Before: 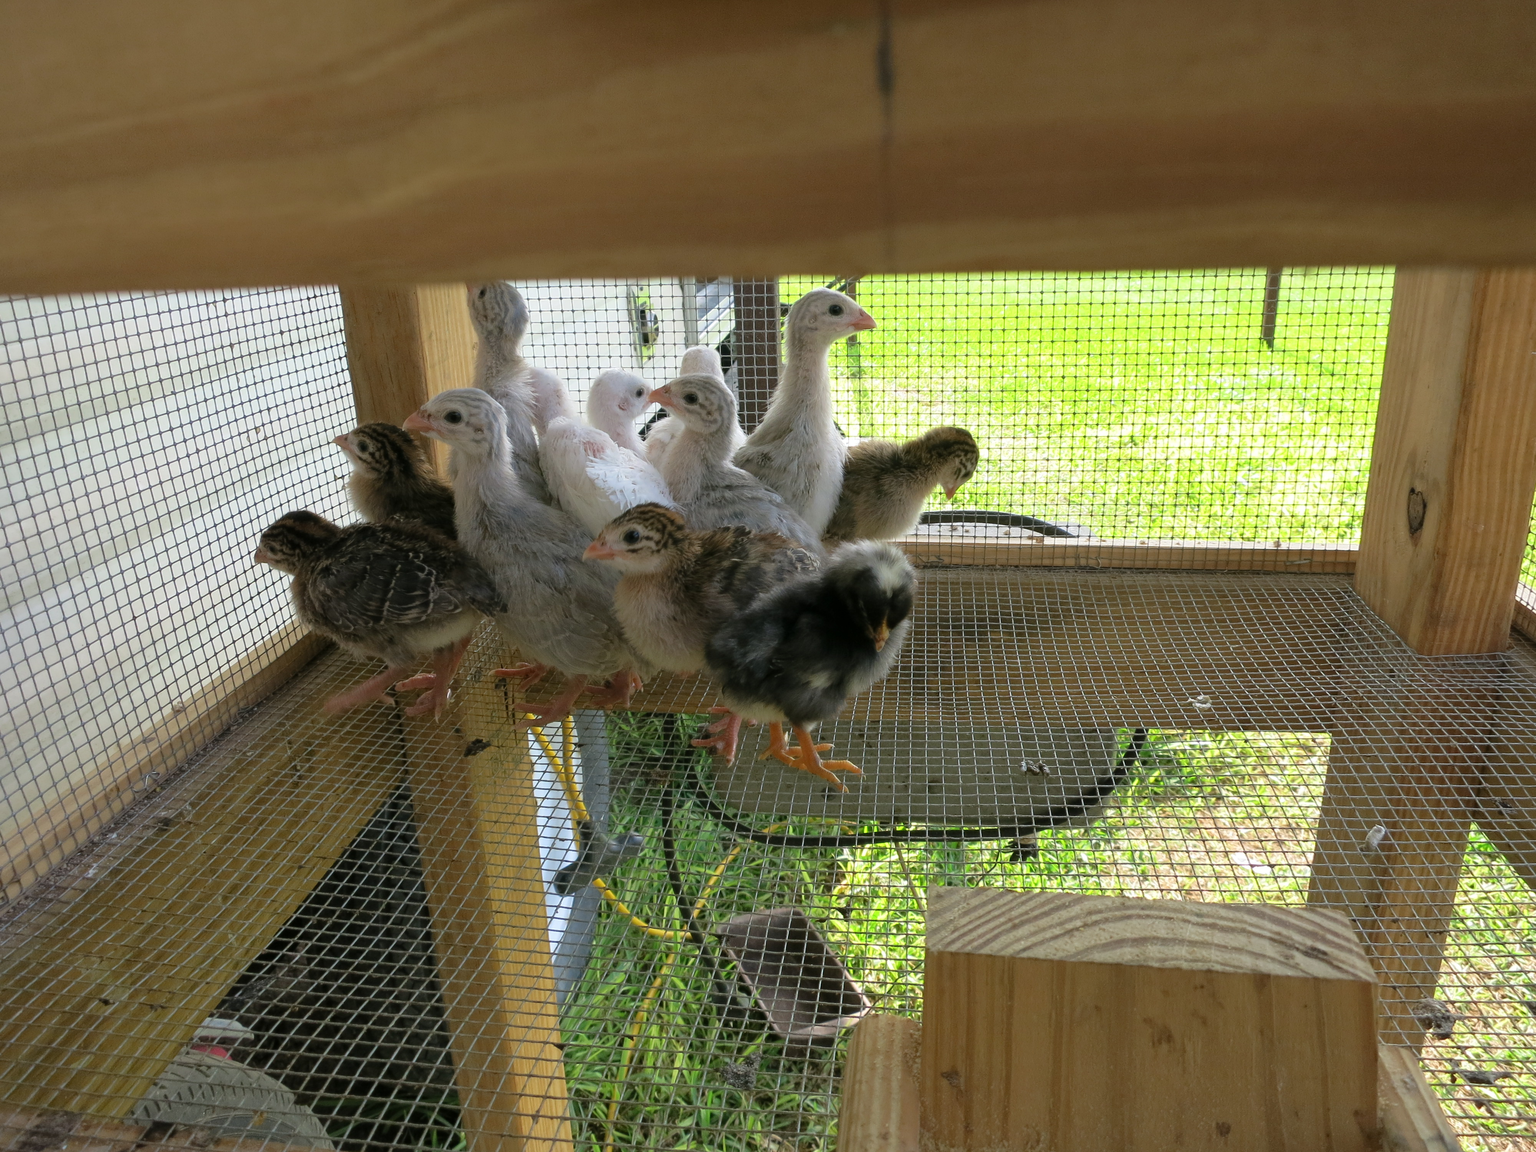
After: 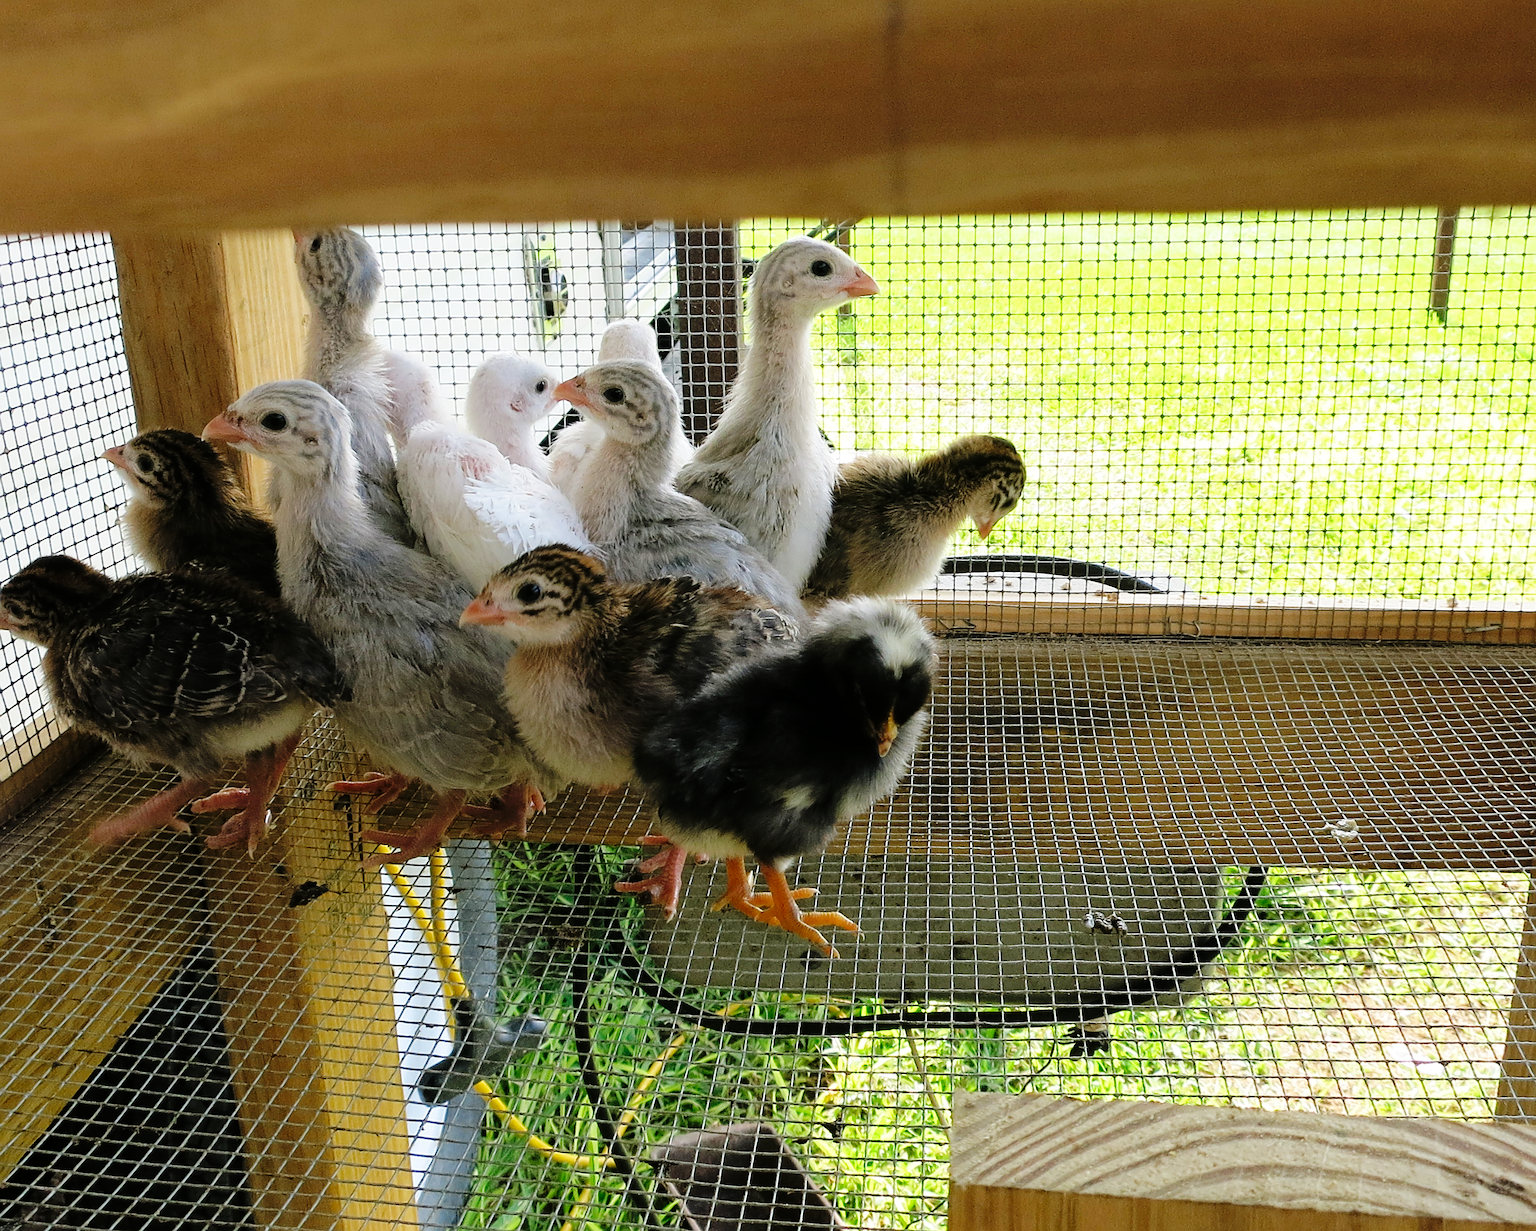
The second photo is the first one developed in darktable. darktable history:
rgb curve: curves: ch0 [(0, 0) (0.136, 0.078) (0.262, 0.245) (0.414, 0.42) (1, 1)], compensate middle gray true, preserve colors basic power
crop and rotate: left 17.046%, top 10.659%, right 12.989%, bottom 14.553%
sharpen: on, module defaults
base curve: curves: ch0 [(0, 0) (0.036, 0.025) (0.121, 0.166) (0.206, 0.329) (0.605, 0.79) (1, 1)], preserve colors none
